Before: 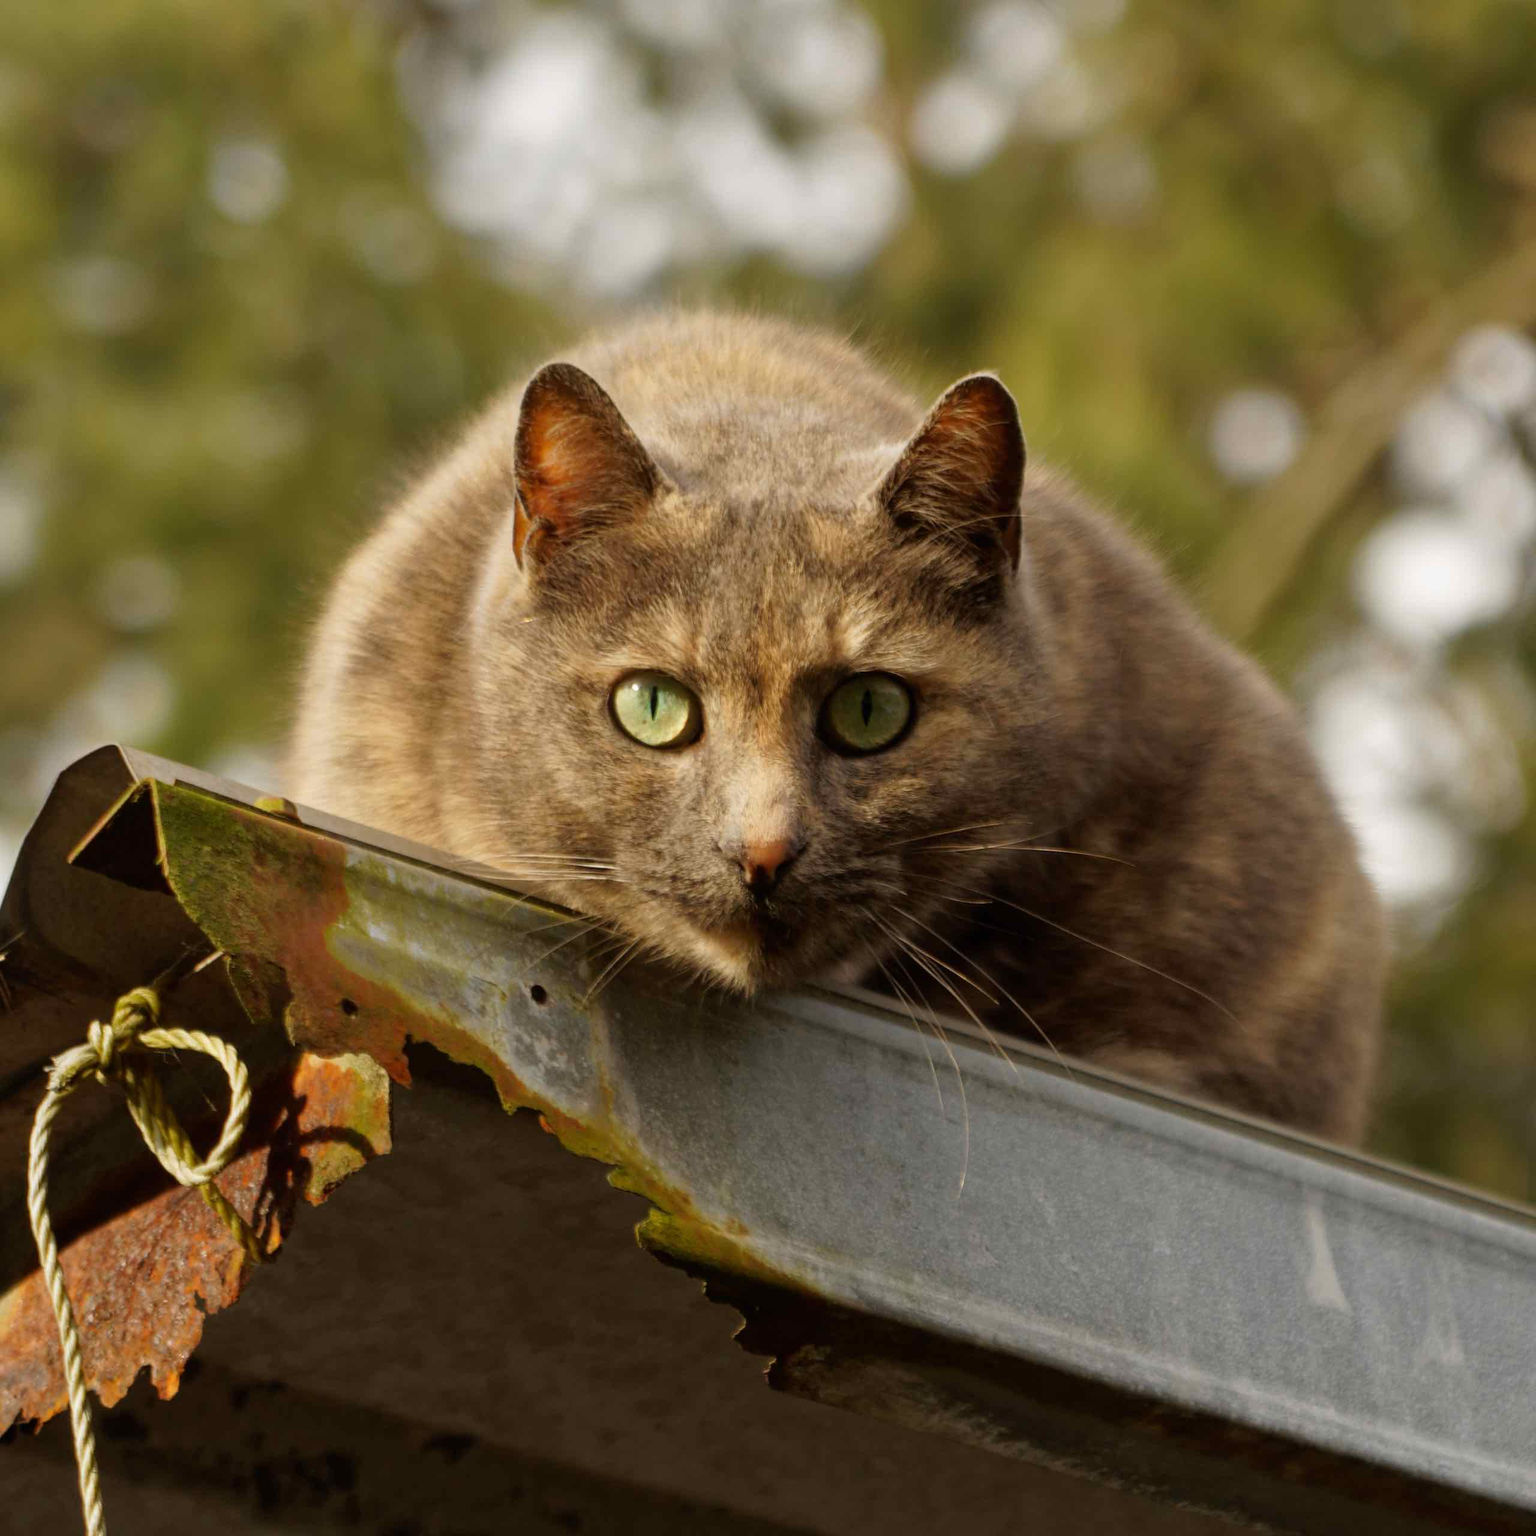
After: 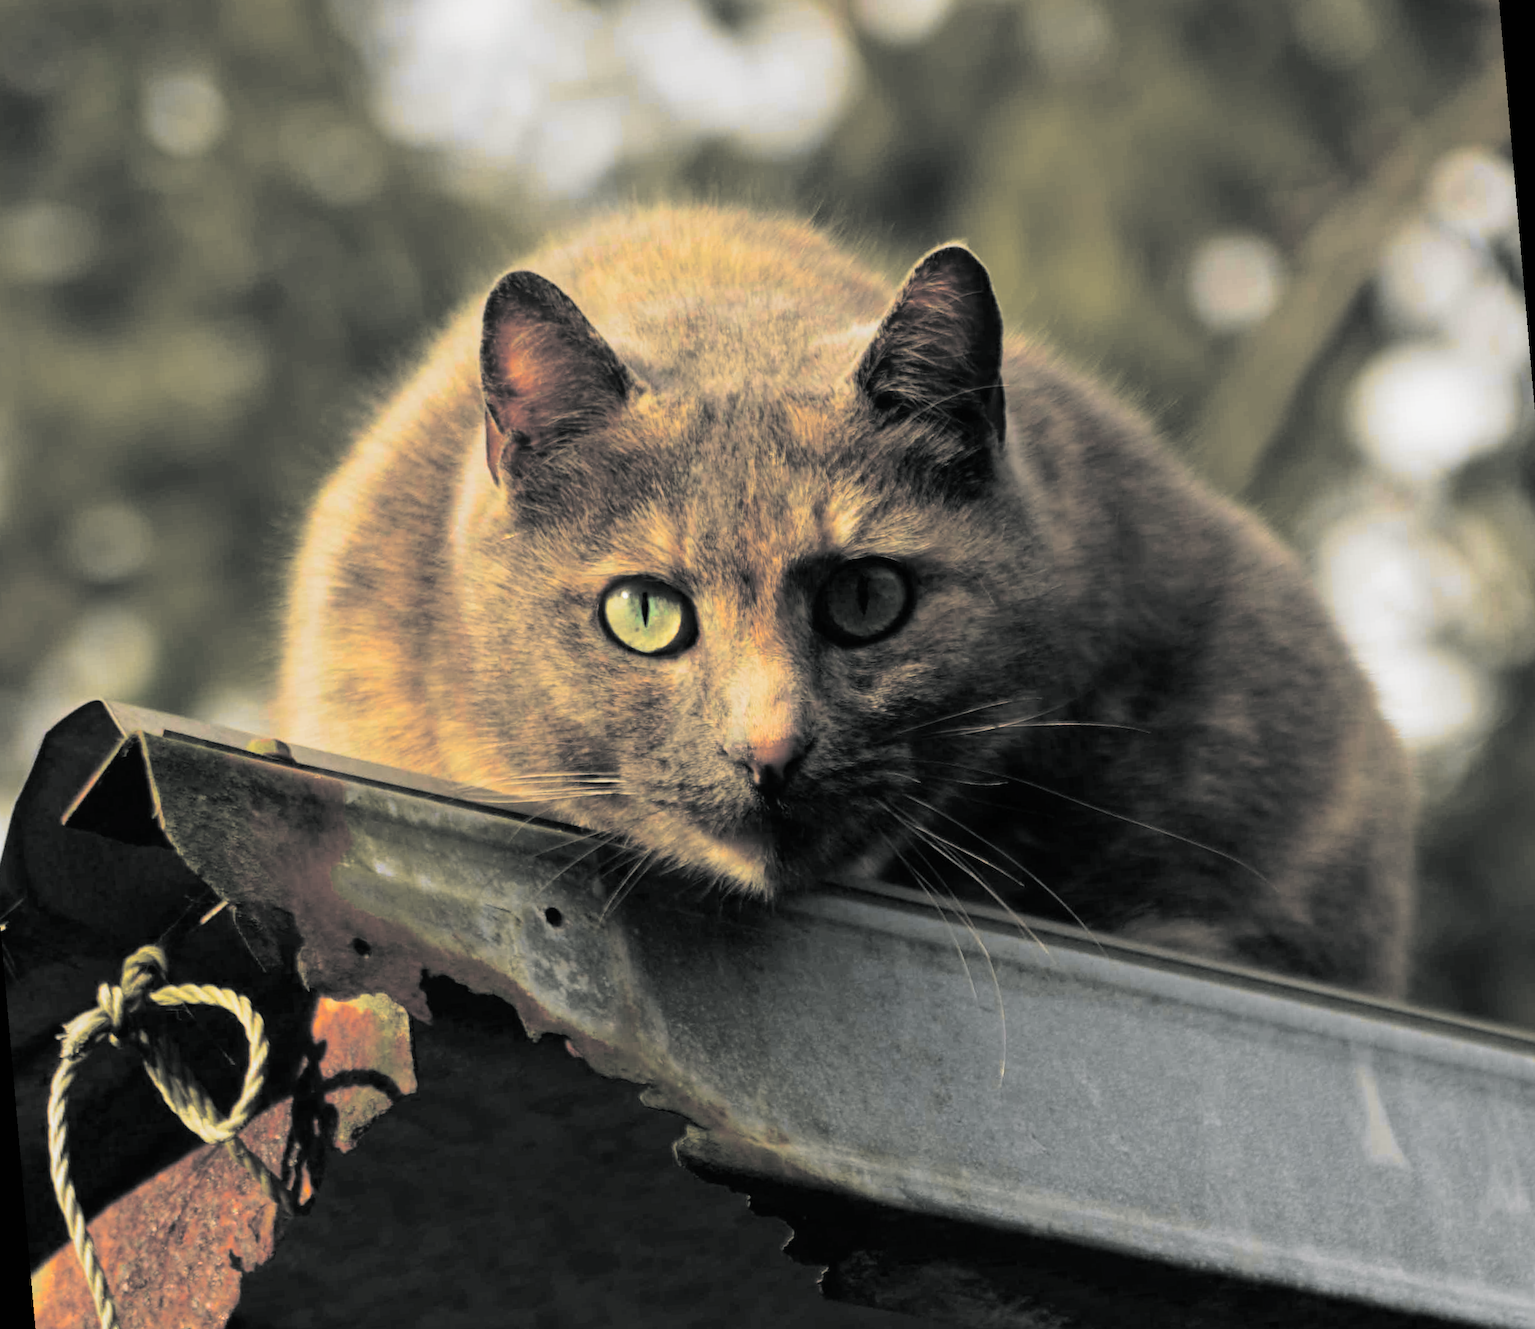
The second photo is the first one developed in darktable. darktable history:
tone curve: curves: ch0 [(0, 0) (0.071, 0.047) (0.266, 0.26) (0.491, 0.552) (0.753, 0.818) (1, 0.983)]; ch1 [(0, 0) (0.346, 0.307) (0.408, 0.369) (0.463, 0.443) (0.482, 0.493) (0.502, 0.5) (0.517, 0.518) (0.546, 0.576) (0.588, 0.643) (0.651, 0.709) (1, 1)]; ch2 [(0, 0) (0.346, 0.34) (0.434, 0.46) (0.485, 0.494) (0.5, 0.494) (0.517, 0.503) (0.535, 0.545) (0.583, 0.624) (0.625, 0.678) (1, 1)], color space Lab, independent channels, preserve colors none
split-toning: shadows › hue 190.8°, shadows › saturation 0.05, highlights › hue 54°, highlights › saturation 0.05, compress 0%
rotate and perspective: rotation -5°, crop left 0.05, crop right 0.952, crop top 0.11, crop bottom 0.89
